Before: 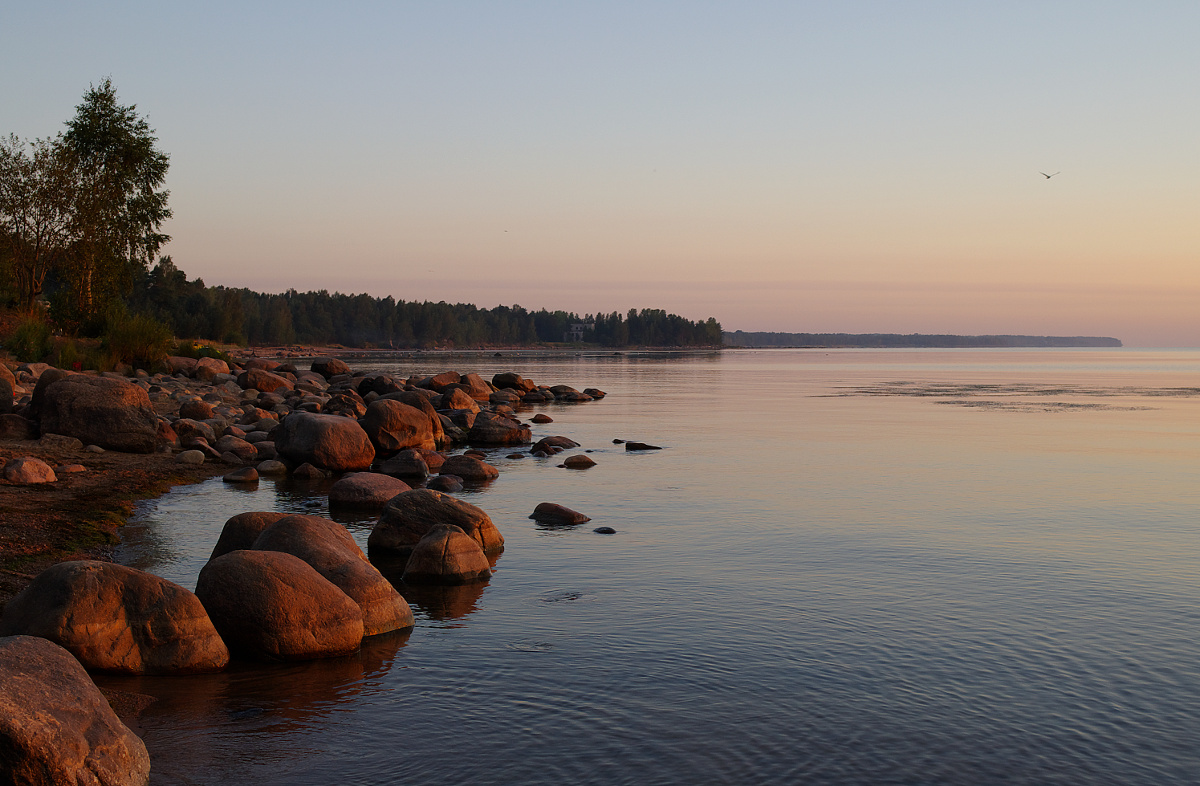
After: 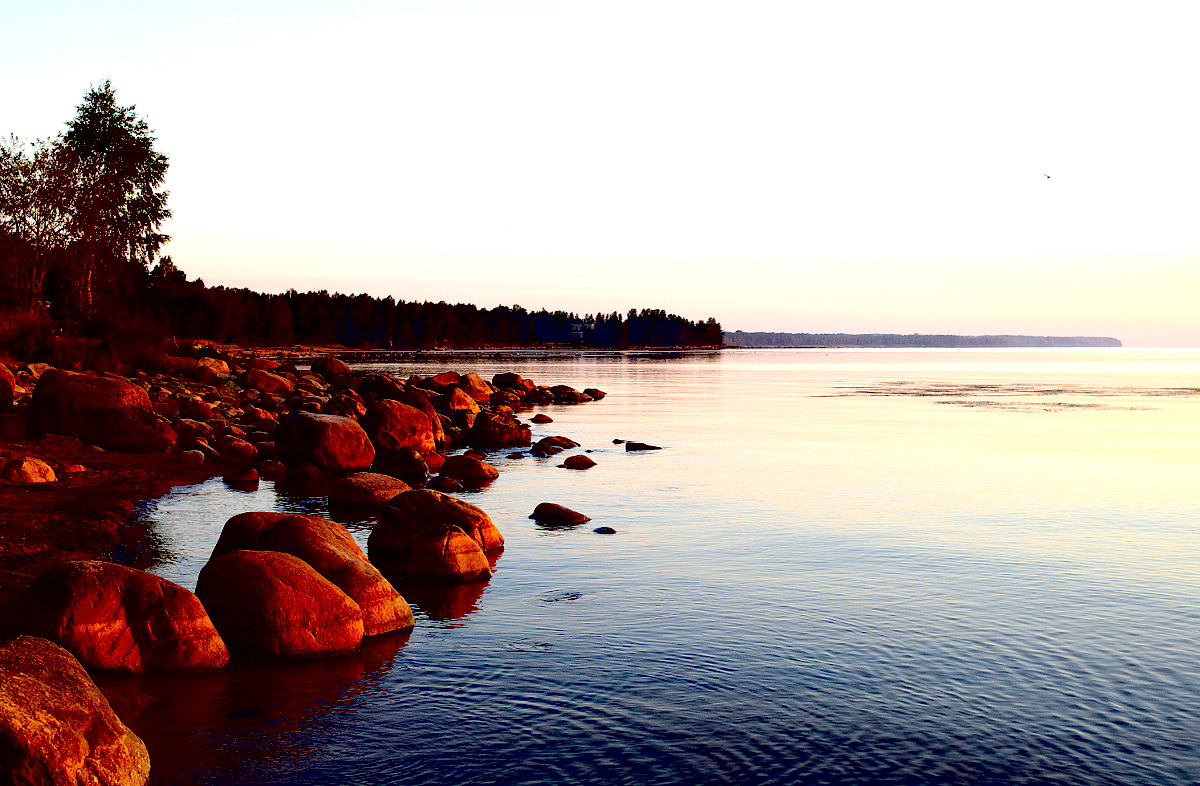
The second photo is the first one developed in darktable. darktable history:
tone equalizer: -8 EV -0.737 EV, -7 EV -0.709 EV, -6 EV -0.627 EV, -5 EV -0.362 EV, -3 EV 0.396 EV, -2 EV 0.6 EV, -1 EV 0.683 EV, +0 EV 0.76 EV
contrast brightness saturation: contrast 0.052, brightness 0.068, saturation 0.013
color correction: highlights a* -2.77, highlights b* -1.99, shadows a* 2.53, shadows b* 2.93
exposure: black level correction 0.036, exposure 0.903 EV, compensate highlight preservation false
